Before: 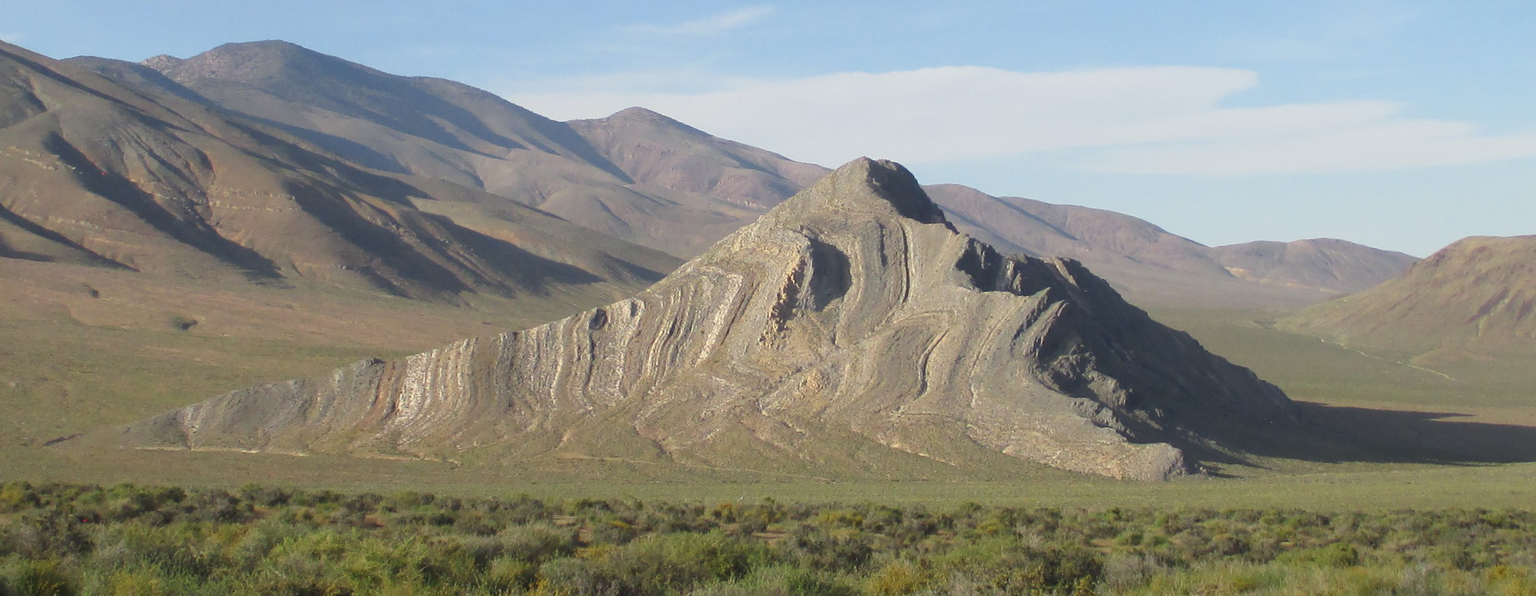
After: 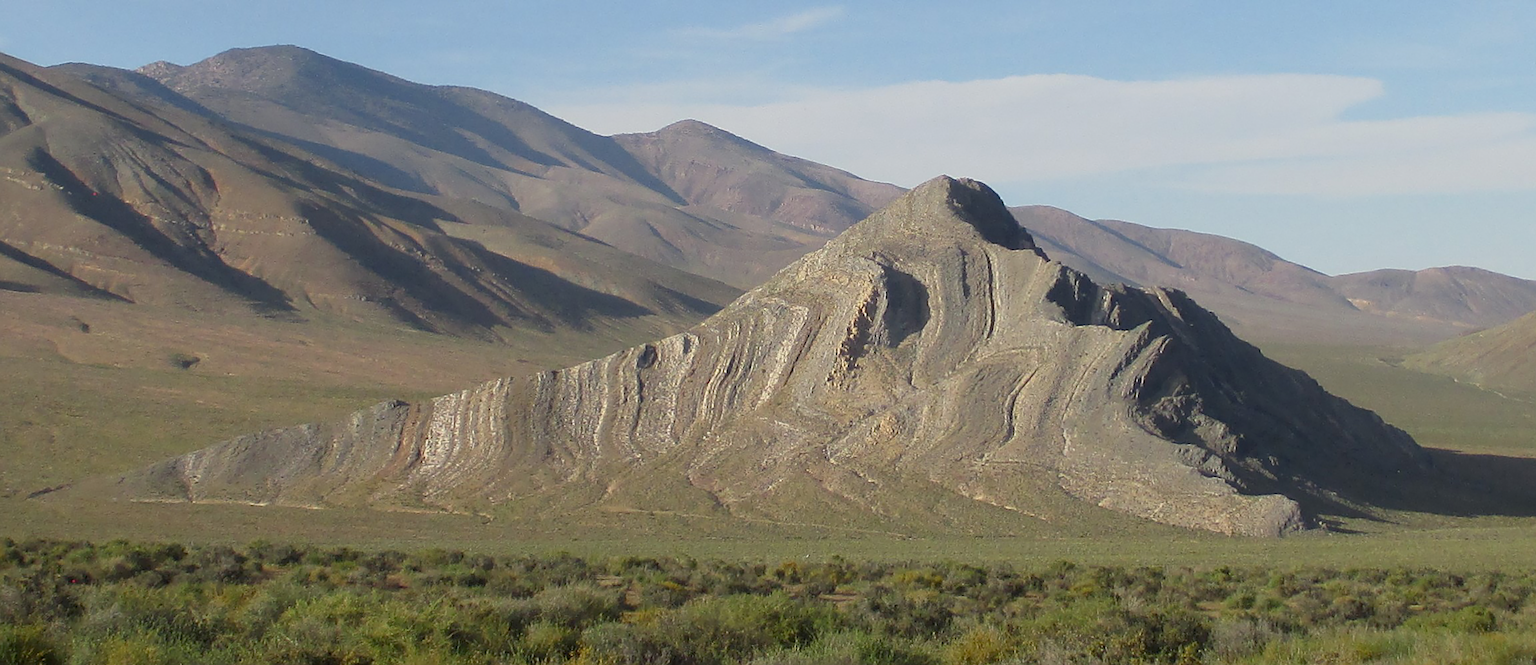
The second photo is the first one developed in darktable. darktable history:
sharpen: on, module defaults
crop and rotate: left 1.239%, right 9.183%
shadows and highlights: radius 330.34, shadows 55.03, highlights -98.51, compress 94.56%, soften with gaussian
exposure: black level correction 0.006, exposure -0.227 EV, compensate exposure bias true, compensate highlight preservation false
